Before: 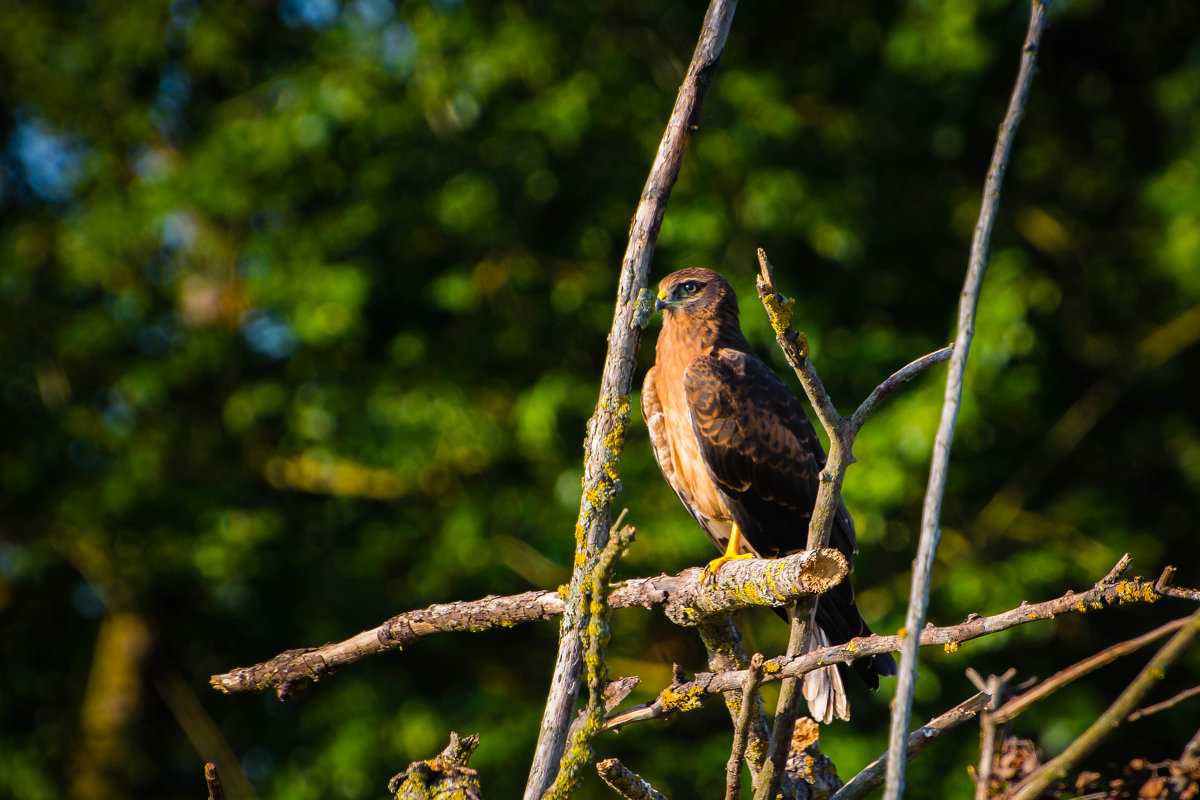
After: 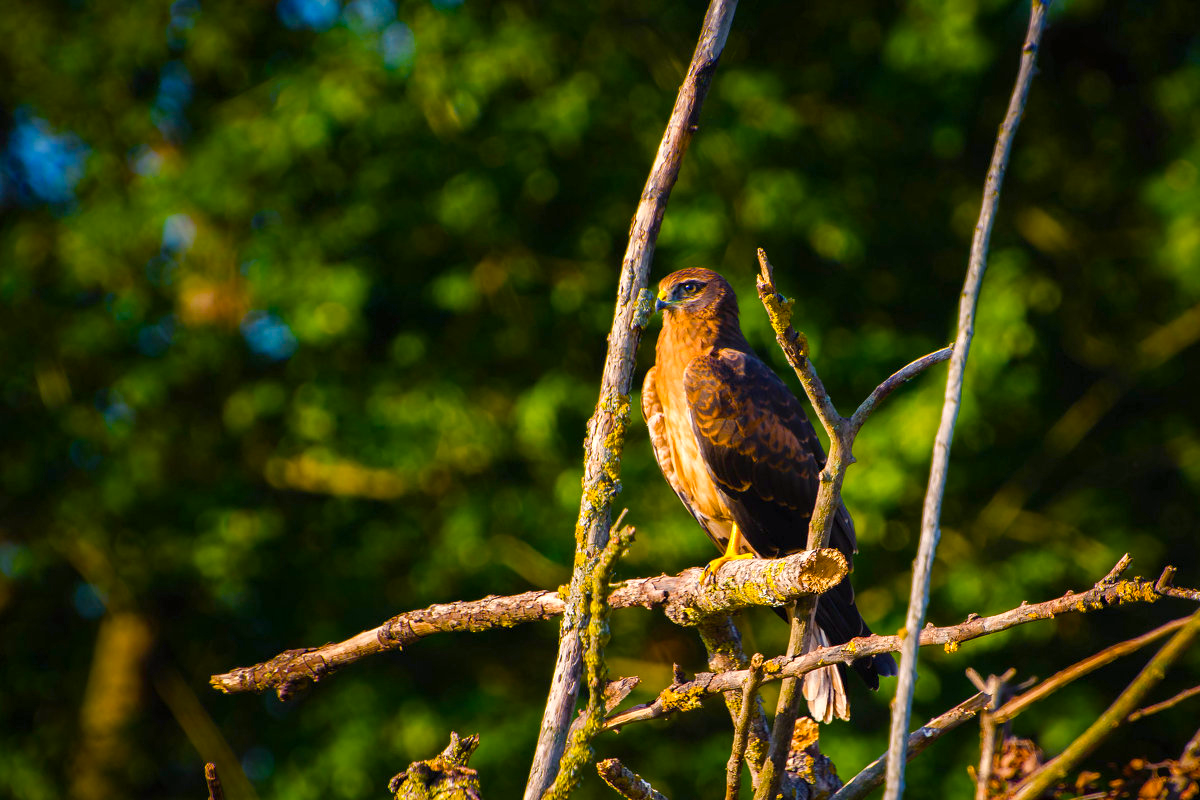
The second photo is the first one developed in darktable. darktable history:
color balance rgb: shadows lift › chroma 3.021%, shadows lift › hue 282°, highlights gain › chroma 2.862%, highlights gain › hue 62.65°, perceptual saturation grading › global saturation 39.79%, perceptual saturation grading › highlights -25.756%, perceptual saturation grading › mid-tones 35.713%, perceptual saturation grading › shadows 36.188%, perceptual brilliance grading › highlights 11.233%, contrast -10.011%
contrast brightness saturation: saturation -0.047
